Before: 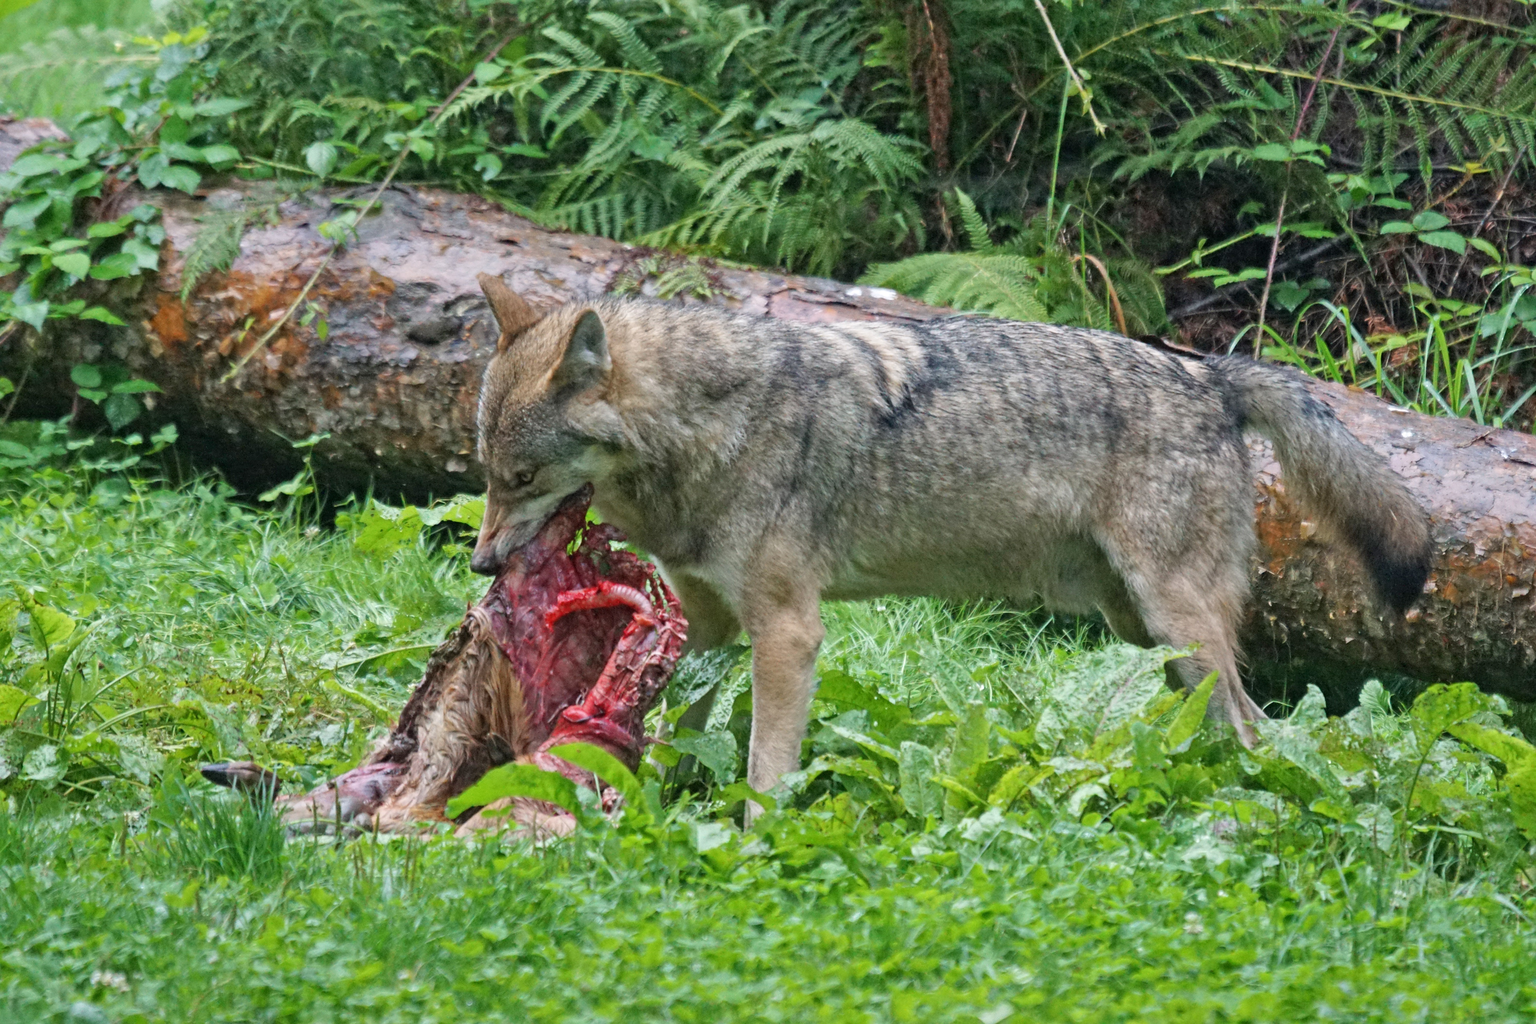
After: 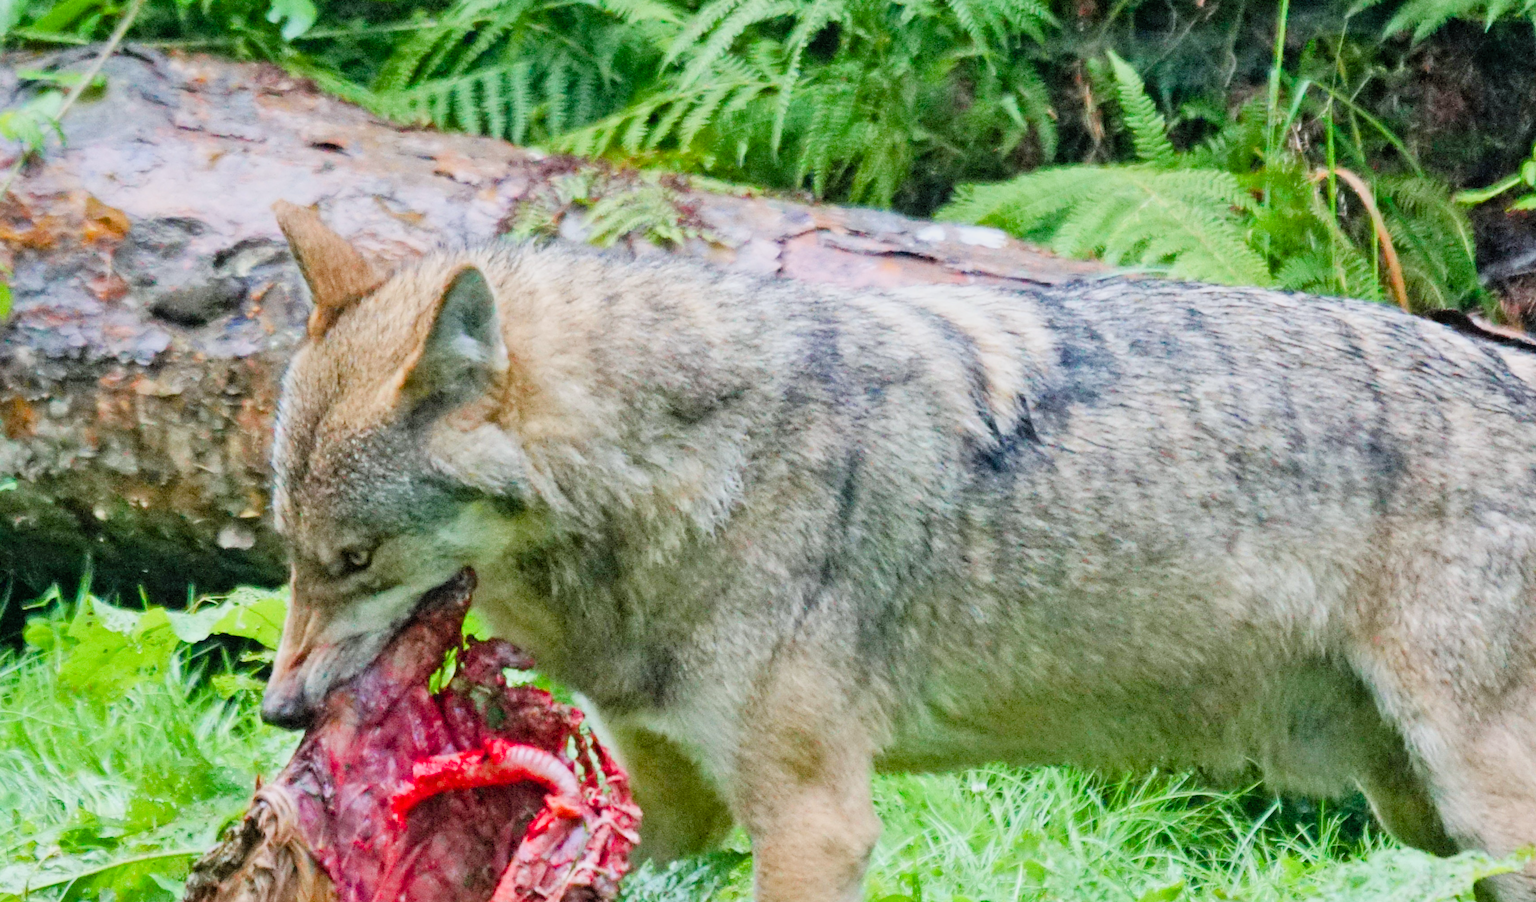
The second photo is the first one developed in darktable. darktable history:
color balance rgb: perceptual saturation grading › global saturation 20%, perceptual saturation grading › highlights -25%, perceptual saturation grading › shadows 50%
tone equalizer: -8 EV 0.06 EV, smoothing diameter 25%, edges refinement/feathering 10, preserve details guided filter
crop: left 20.932%, top 15.471%, right 21.848%, bottom 34.081%
exposure: exposure 0.657 EV, compensate highlight preservation false
filmic rgb: black relative exposure -7.65 EV, white relative exposure 4.56 EV, hardness 3.61, contrast 1.05
white balance: red 0.982, blue 1.018
contrast brightness saturation: contrast 0.07, brightness 0.08, saturation 0.18
